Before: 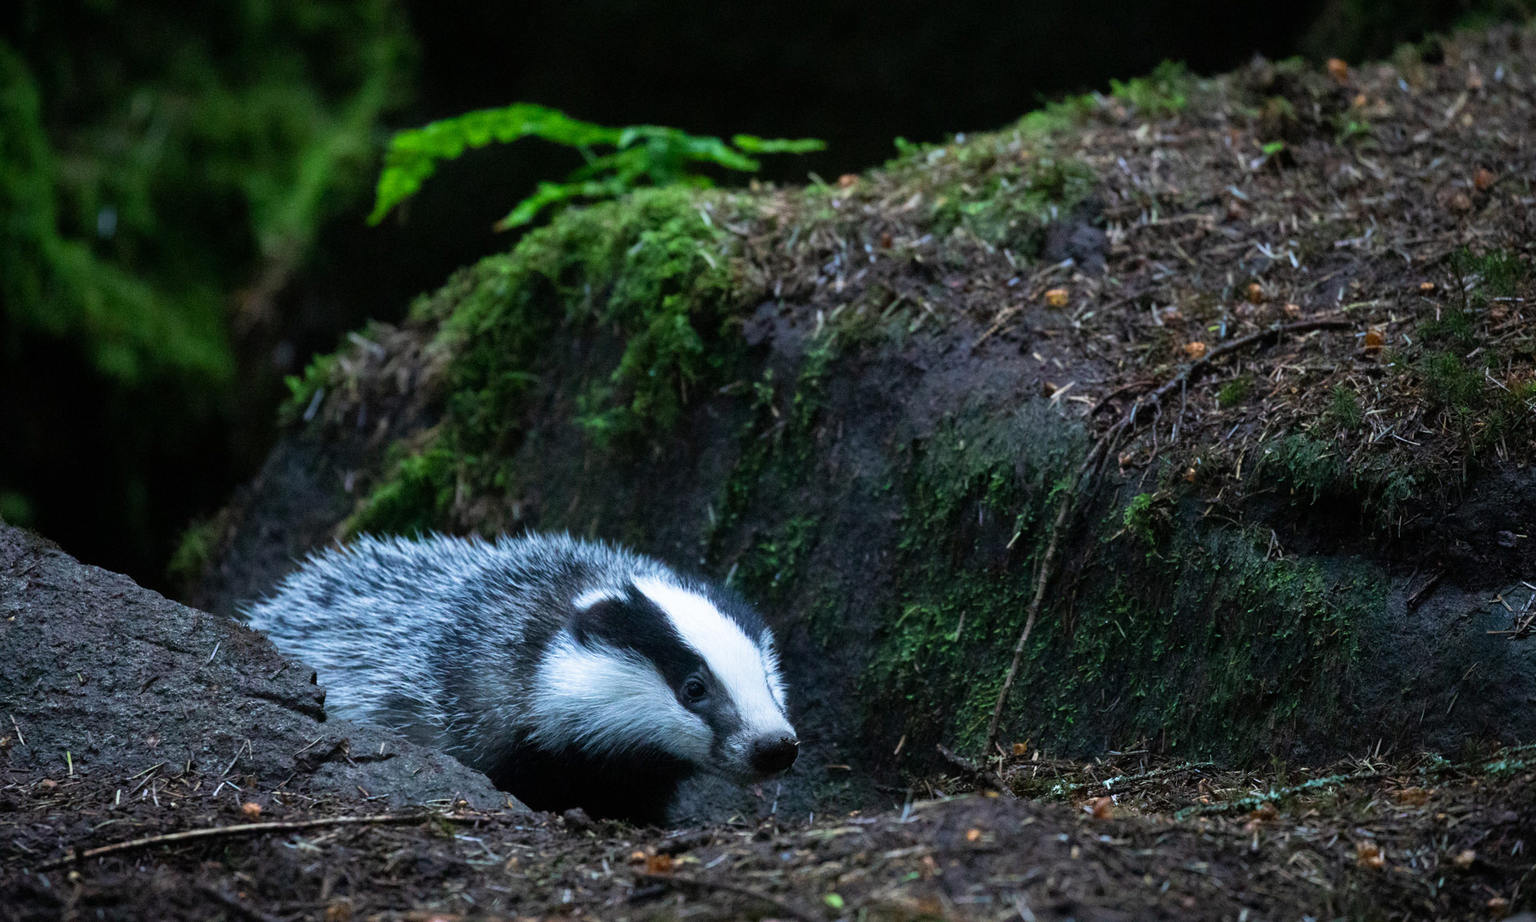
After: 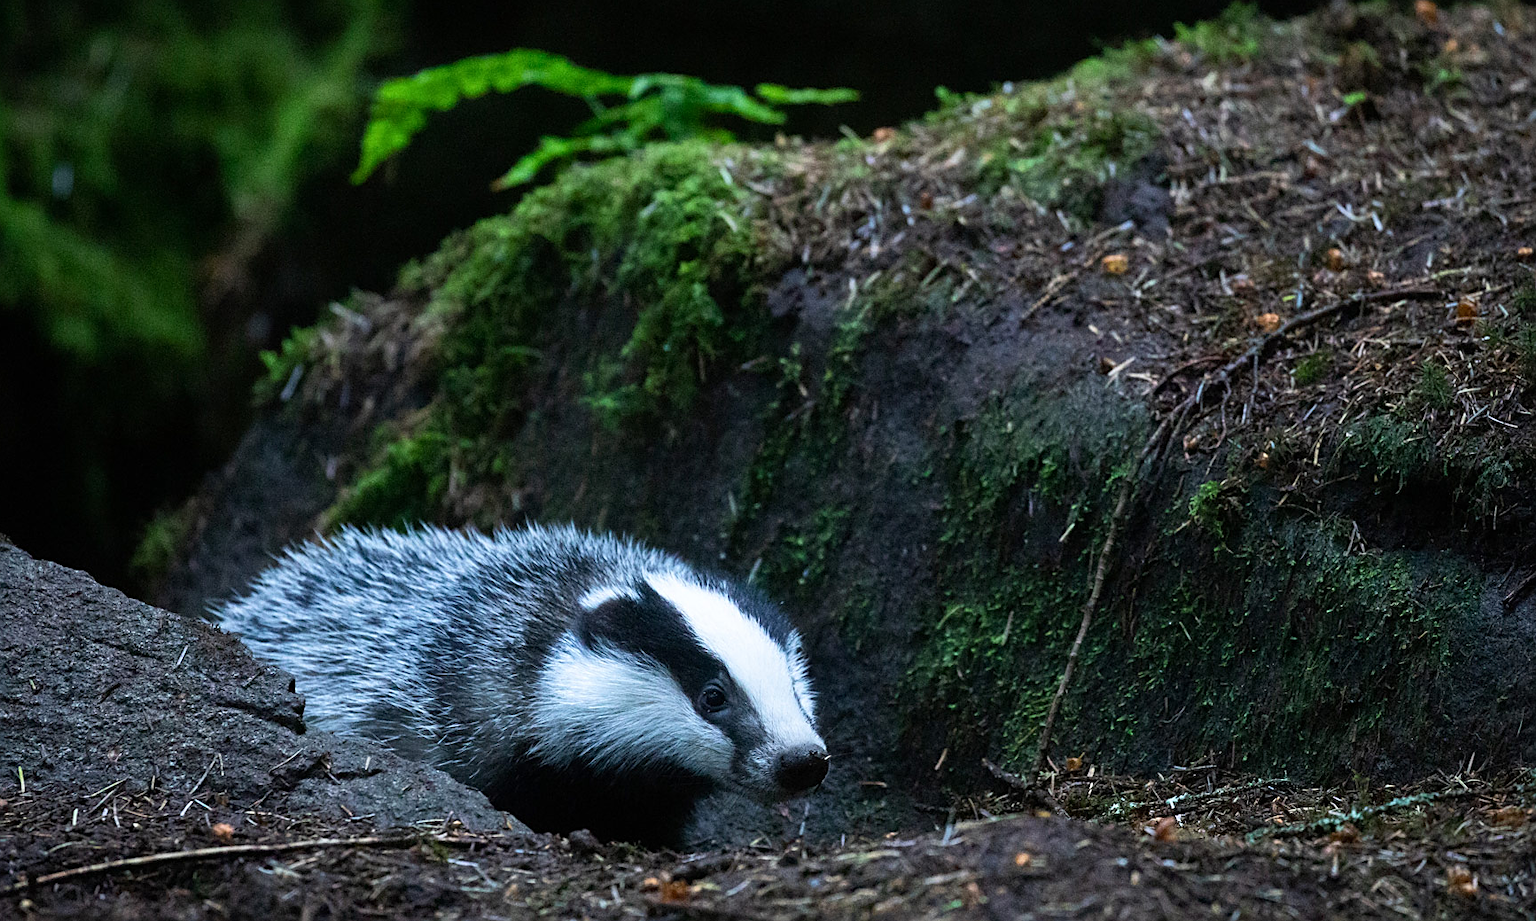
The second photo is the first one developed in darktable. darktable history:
contrast brightness saturation: contrast 0.1, brightness 0.02, saturation 0.02
sharpen: on, module defaults
crop: left 3.305%, top 6.436%, right 6.389%, bottom 3.258%
